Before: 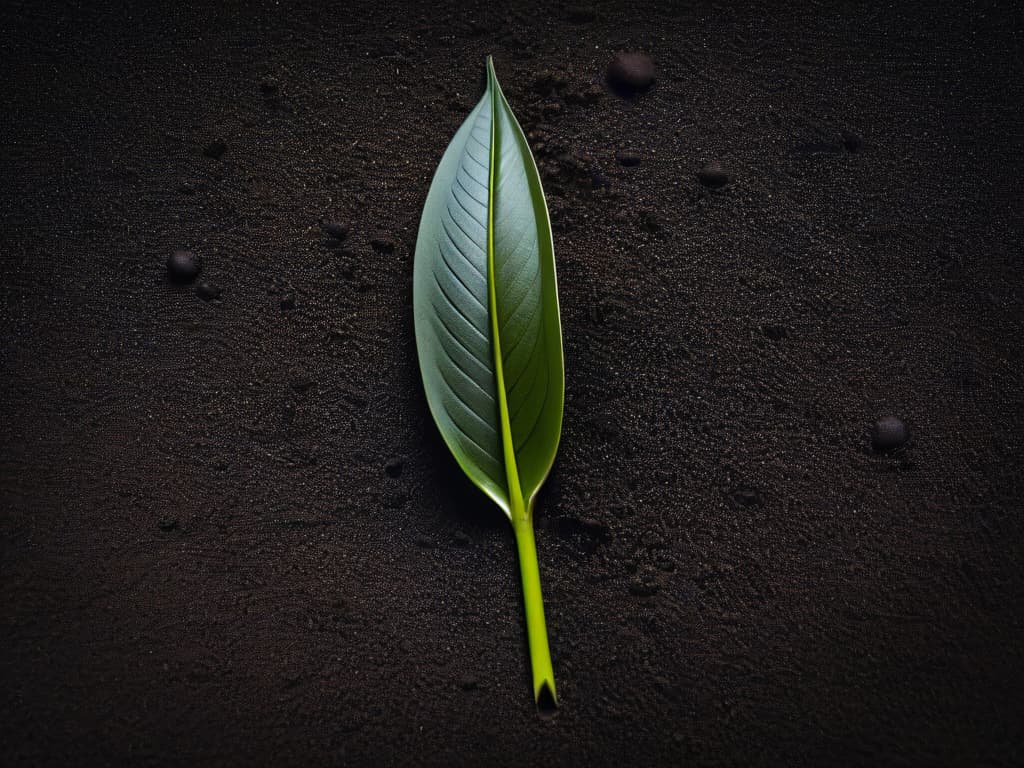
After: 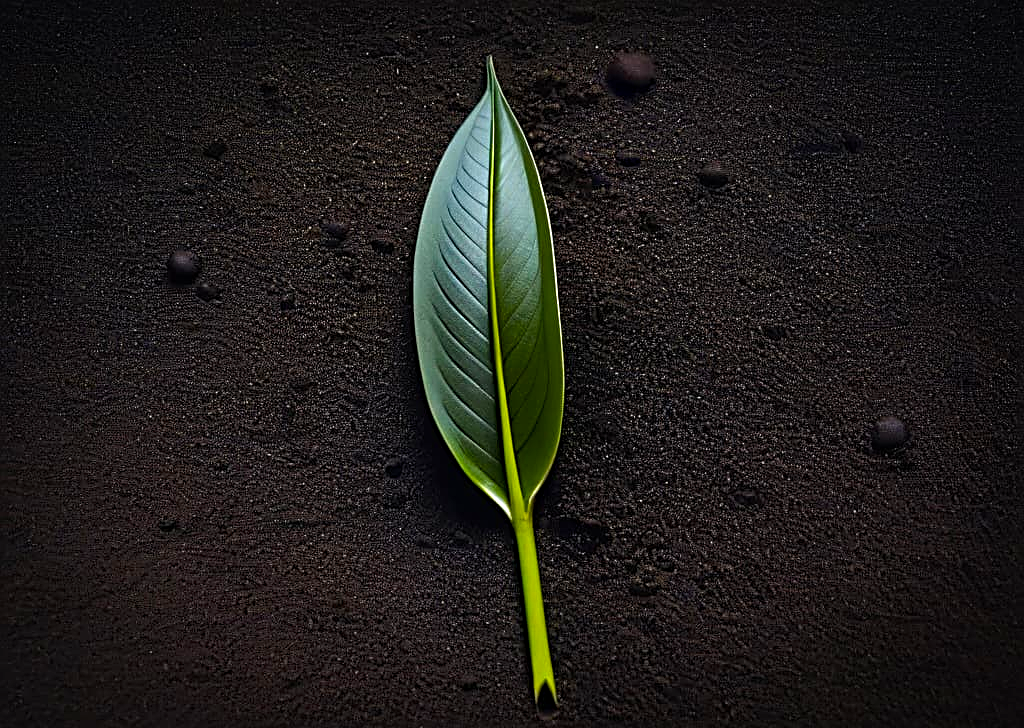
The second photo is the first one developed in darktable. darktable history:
crop and rotate: top 0%, bottom 5.097%
local contrast: highlights 100%, shadows 100%, detail 120%, midtone range 0.2
color balance rgb: perceptual saturation grading › global saturation 25%, global vibrance 20%
sharpen: radius 2.584, amount 0.688
